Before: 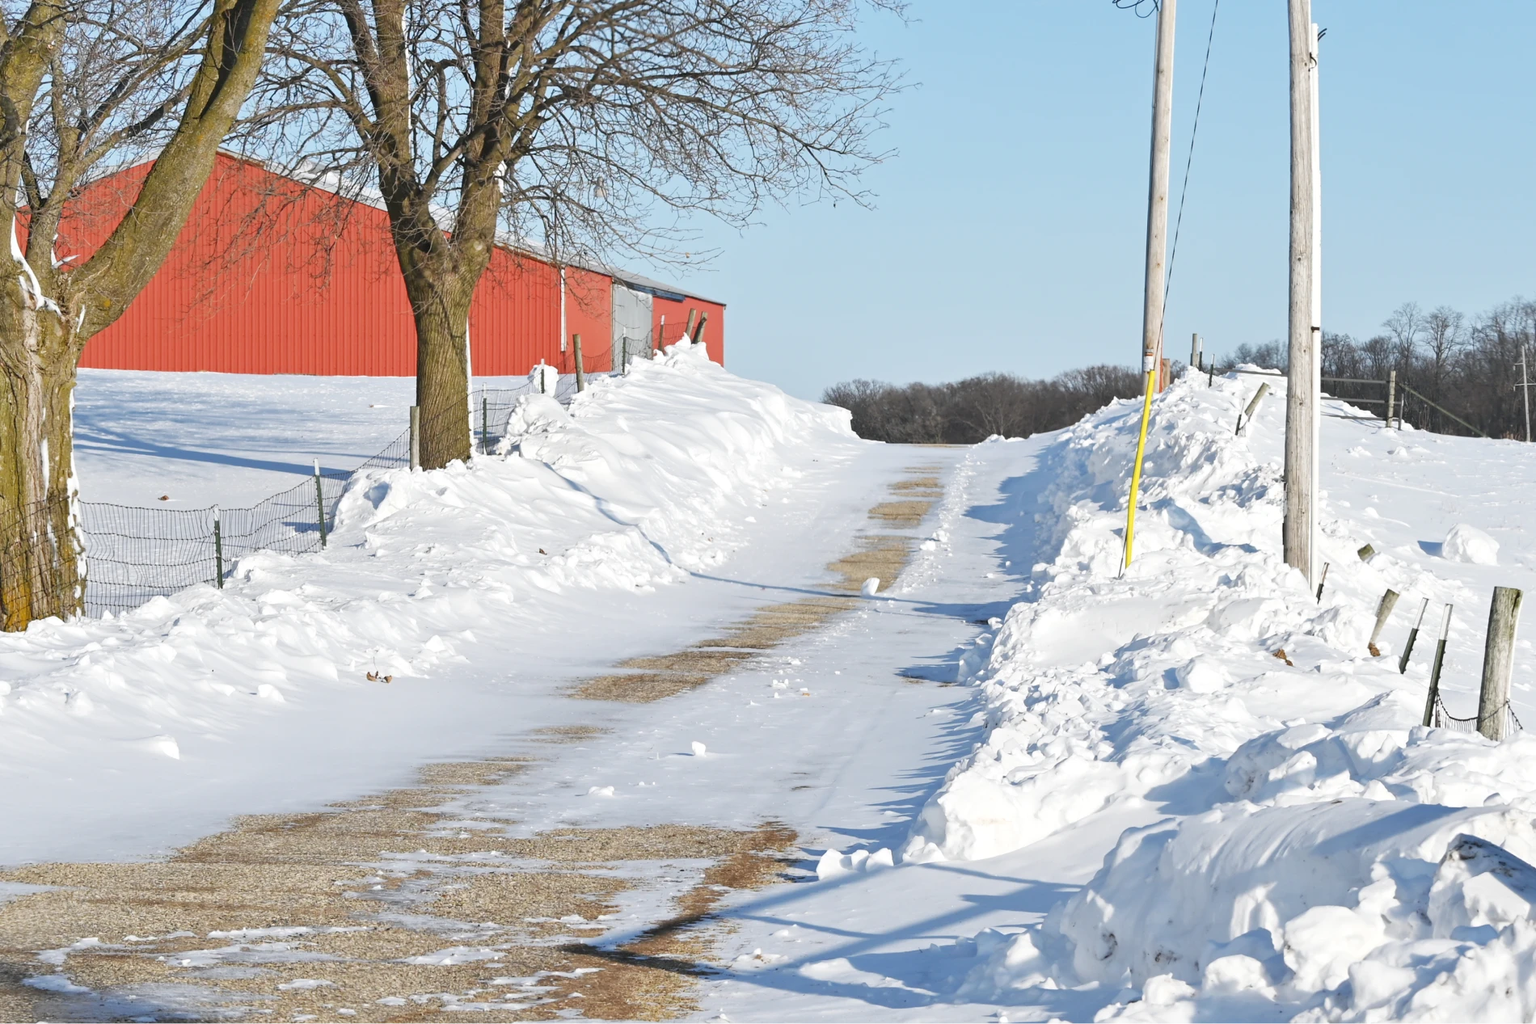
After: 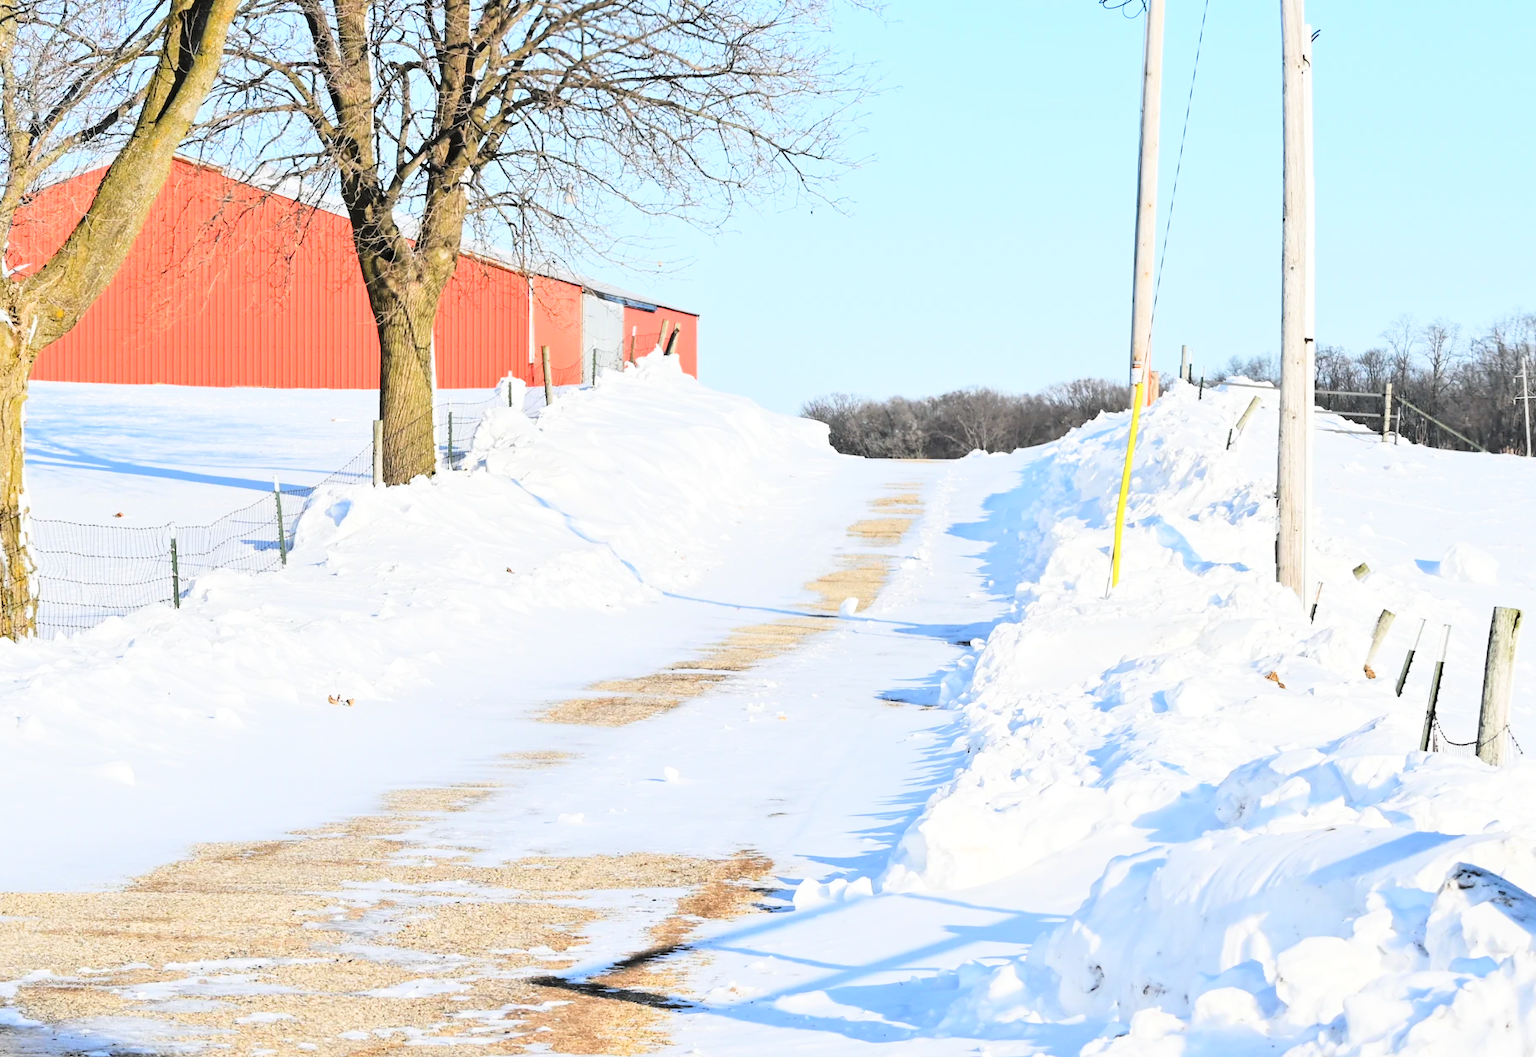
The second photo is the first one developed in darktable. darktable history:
crop and rotate: left 3.238%
tone curve: curves: ch0 [(0, 0) (0.004, 0) (0.133, 0.071) (0.325, 0.456) (0.832, 0.957) (1, 1)], color space Lab, linked channels, preserve colors none
